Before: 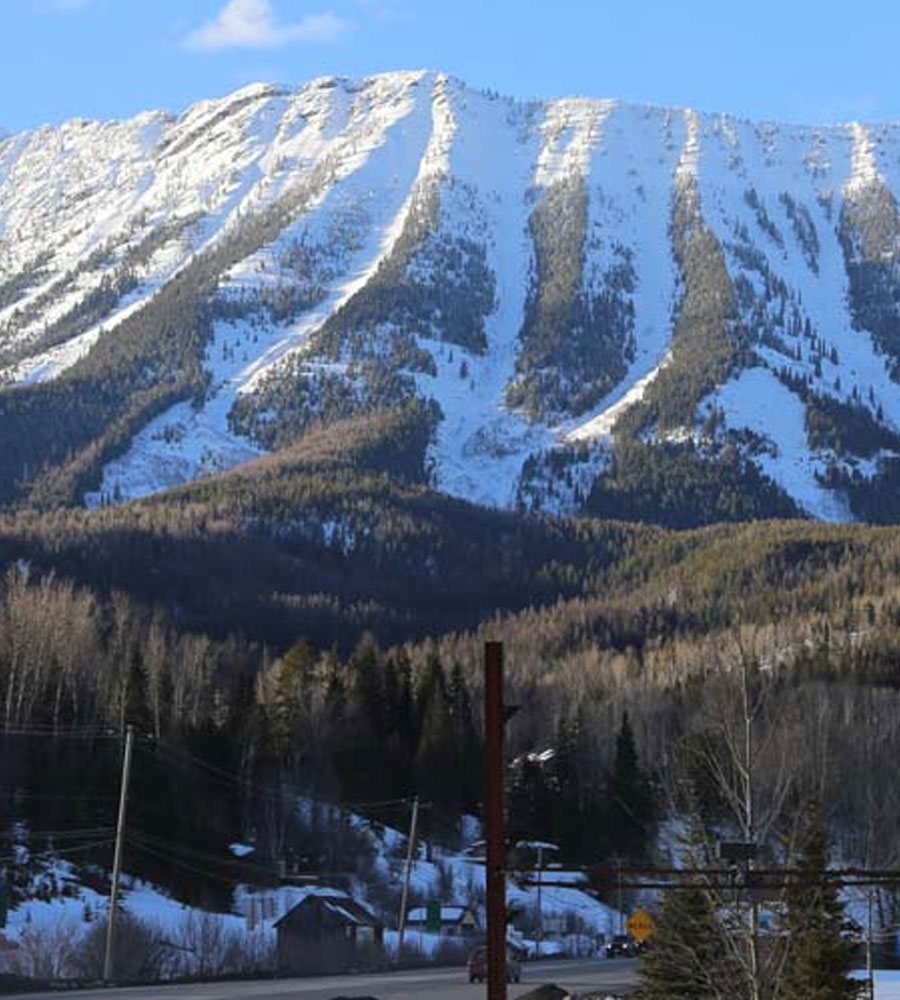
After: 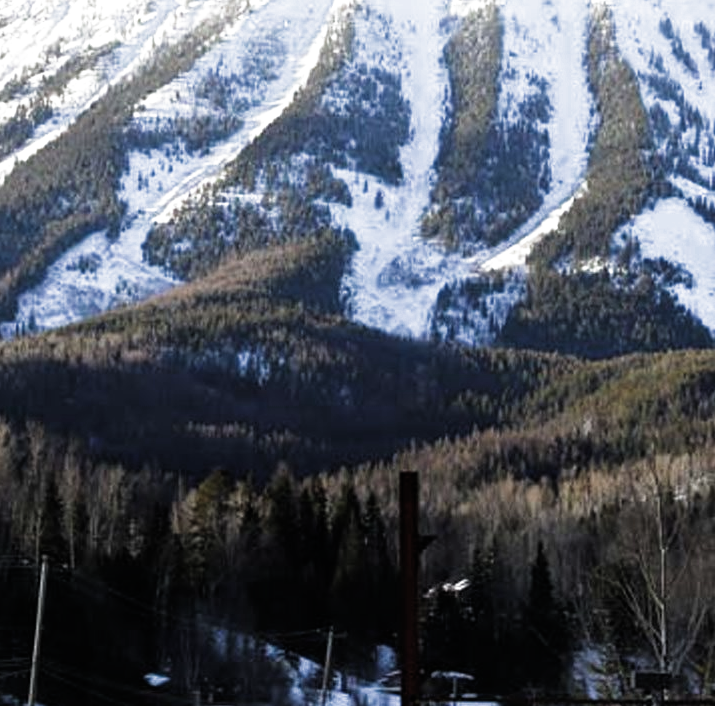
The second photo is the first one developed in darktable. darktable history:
crop: left 9.449%, top 17.027%, right 11.087%, bottom 12.344%
filmic rgb: black relative exposure -7.98 EV, white relative exposure 2.19 EV, hardness 7.02, color science v4 (2020)
levels: white 90.73%
